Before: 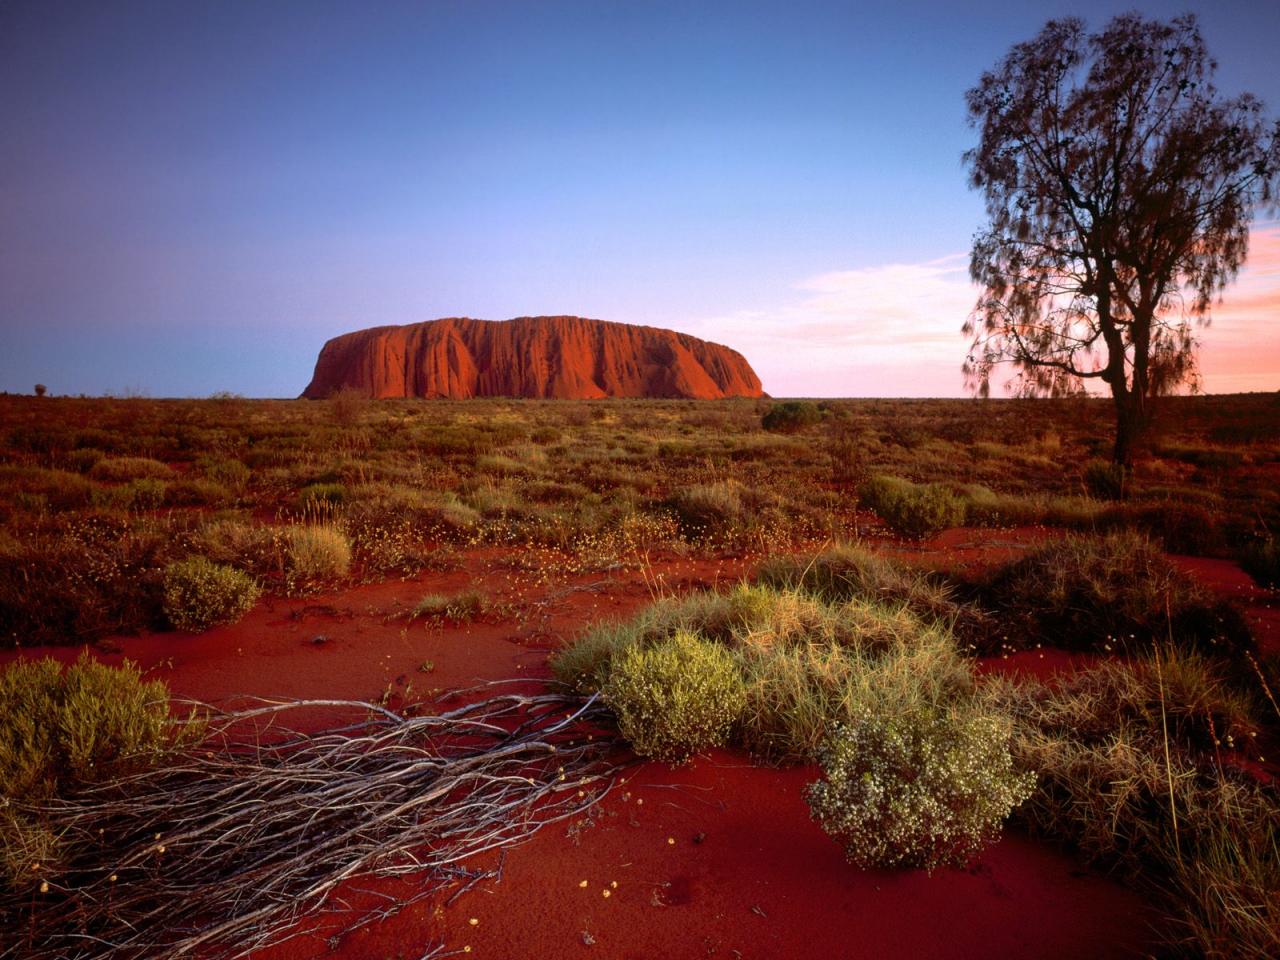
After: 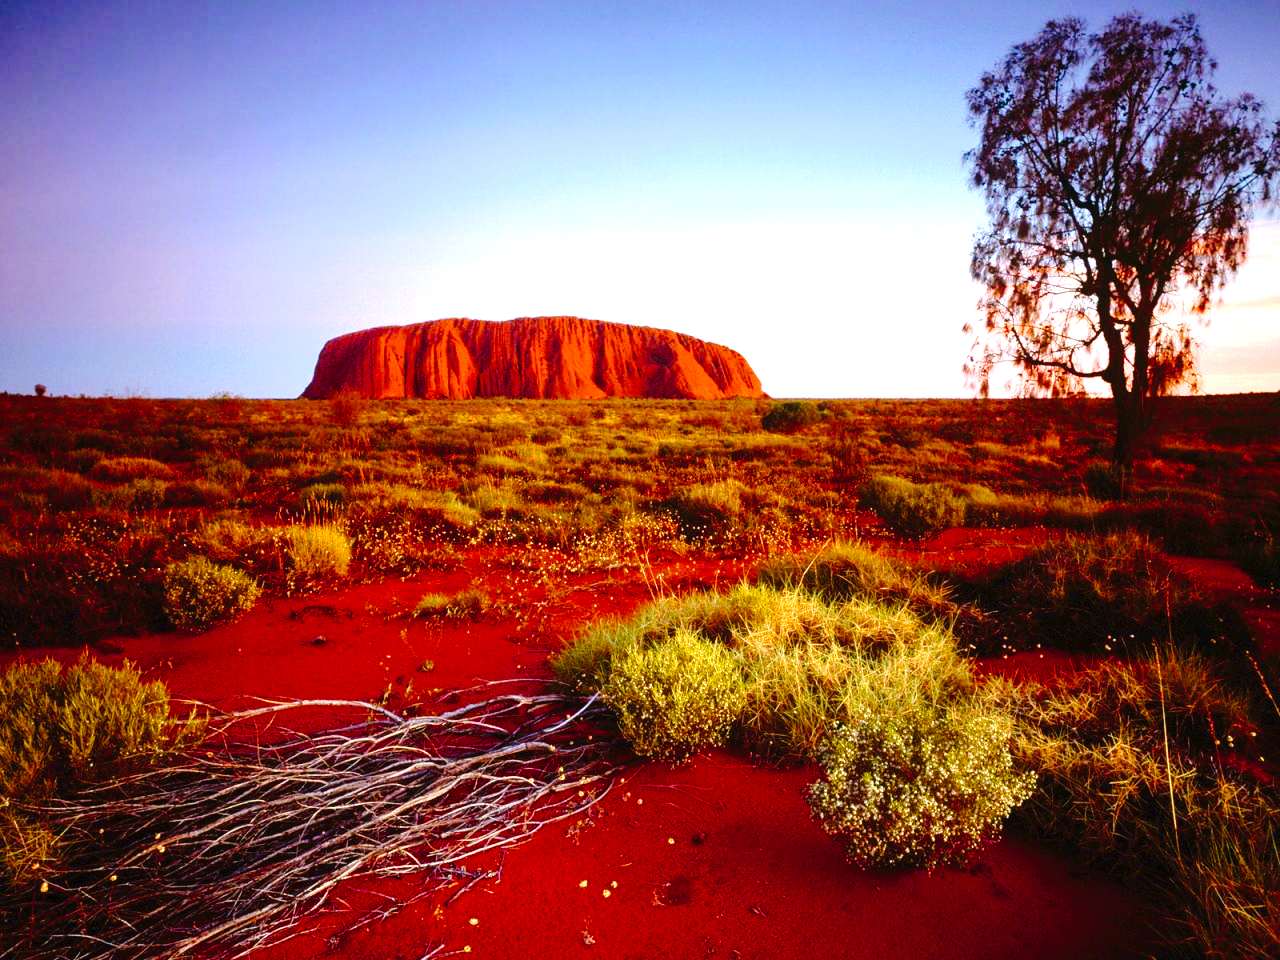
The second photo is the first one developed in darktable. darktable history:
color balance rgb: perceptual saturation grading › global saturation 14.53%, perceptual saturation grading › highlights -25.428%, perceptual saturation grading › shadows 29.559%, perceptual brilliance grading › global brilliance 29.467%, global vibrance 20%
tone curve: curves: ch0 [(0, 0) (0.003, 0.023) (0.011, 0.029) (0.025, 0.037) (0.044, 0.047) (0.069, 0.057) (0.1, 0.075) (0.136, 0.103) (0.177, 0.145) (0.224, 0.193) (0.277, 0.266) (0.335, 0.362) (0.399, 0.473) (0.468, 0.569) (0.543, 0.655) (0.623, 0.73) (0.709, 0.804) (0.801, 0.874) (0.898, 0.924) (1, 1)], preserve colors none
tone equalizer: edges refinement/feathering 500, mask exposure compensation -1.57 EV, preserve details no
